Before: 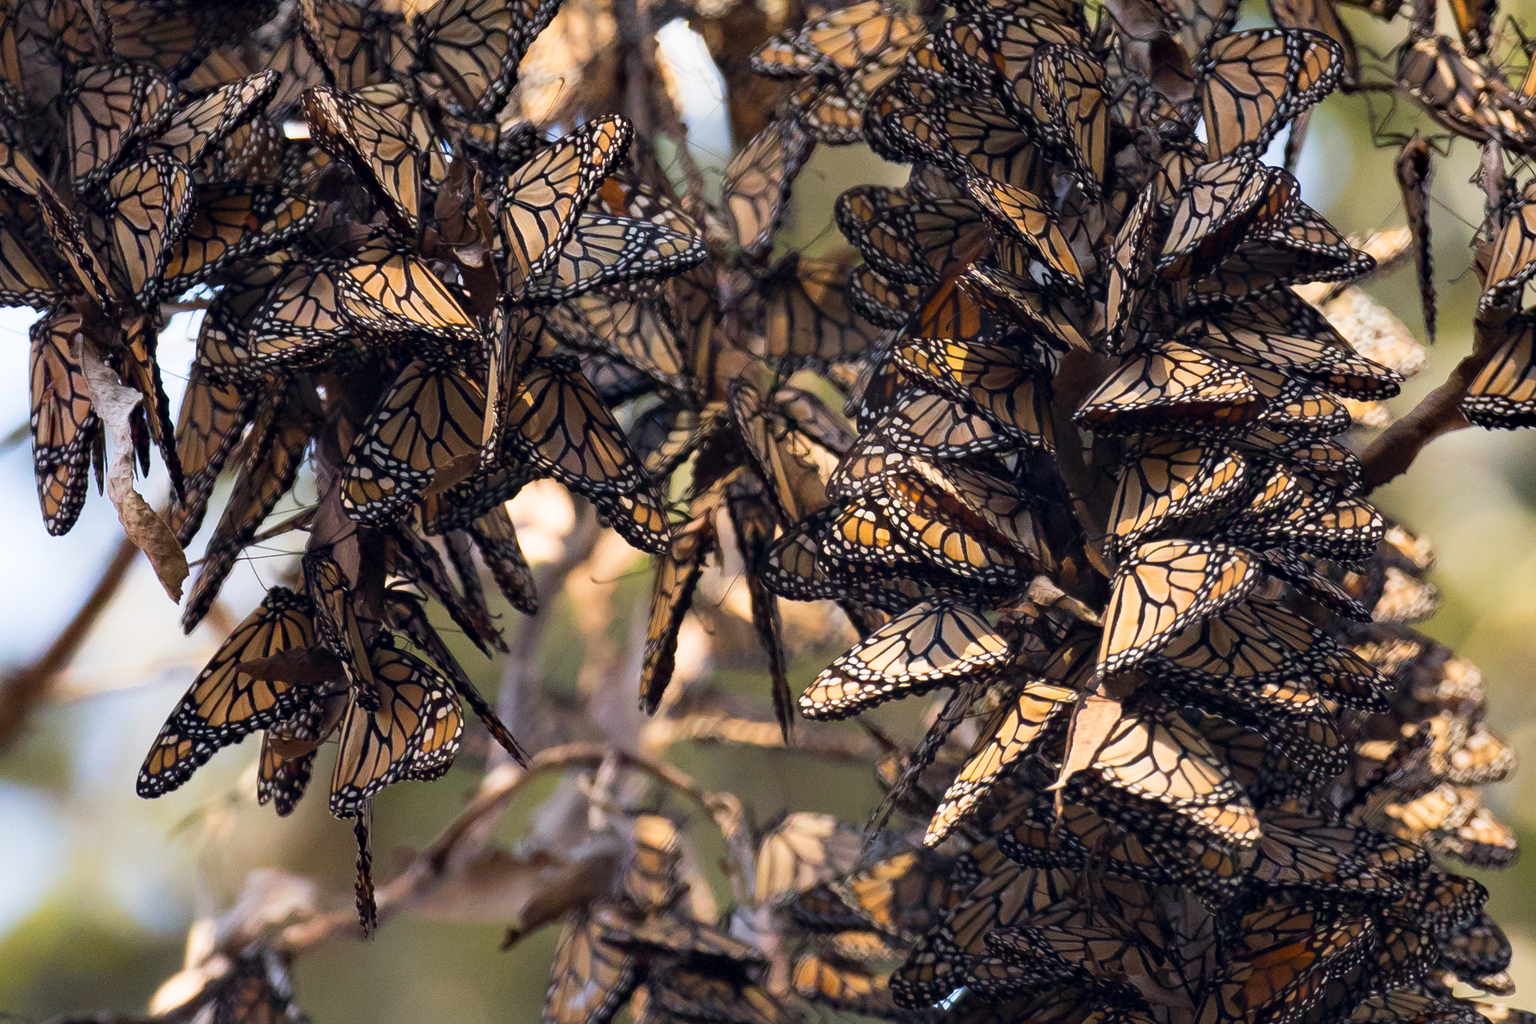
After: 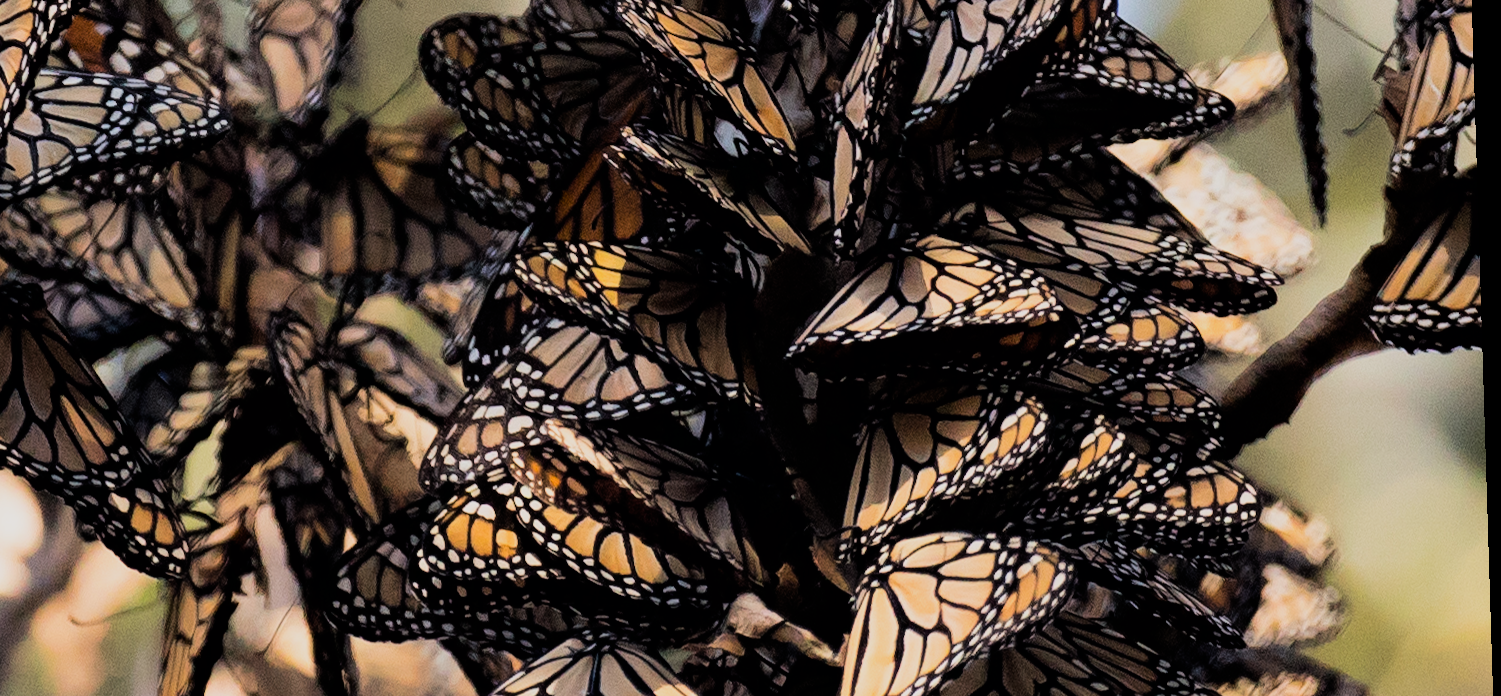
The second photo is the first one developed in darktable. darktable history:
filmic rgb: black relative exposure -5 EV, hardness 2.88, contrast 1.3, highlights saturation mix -10%
rotate and perspective: rotation -1.77°, lens shift (horizontal) 0.004, automatic cropping off
crop: left 36.005%, top 18.293%, right 0.31%, bottom 38.444%
